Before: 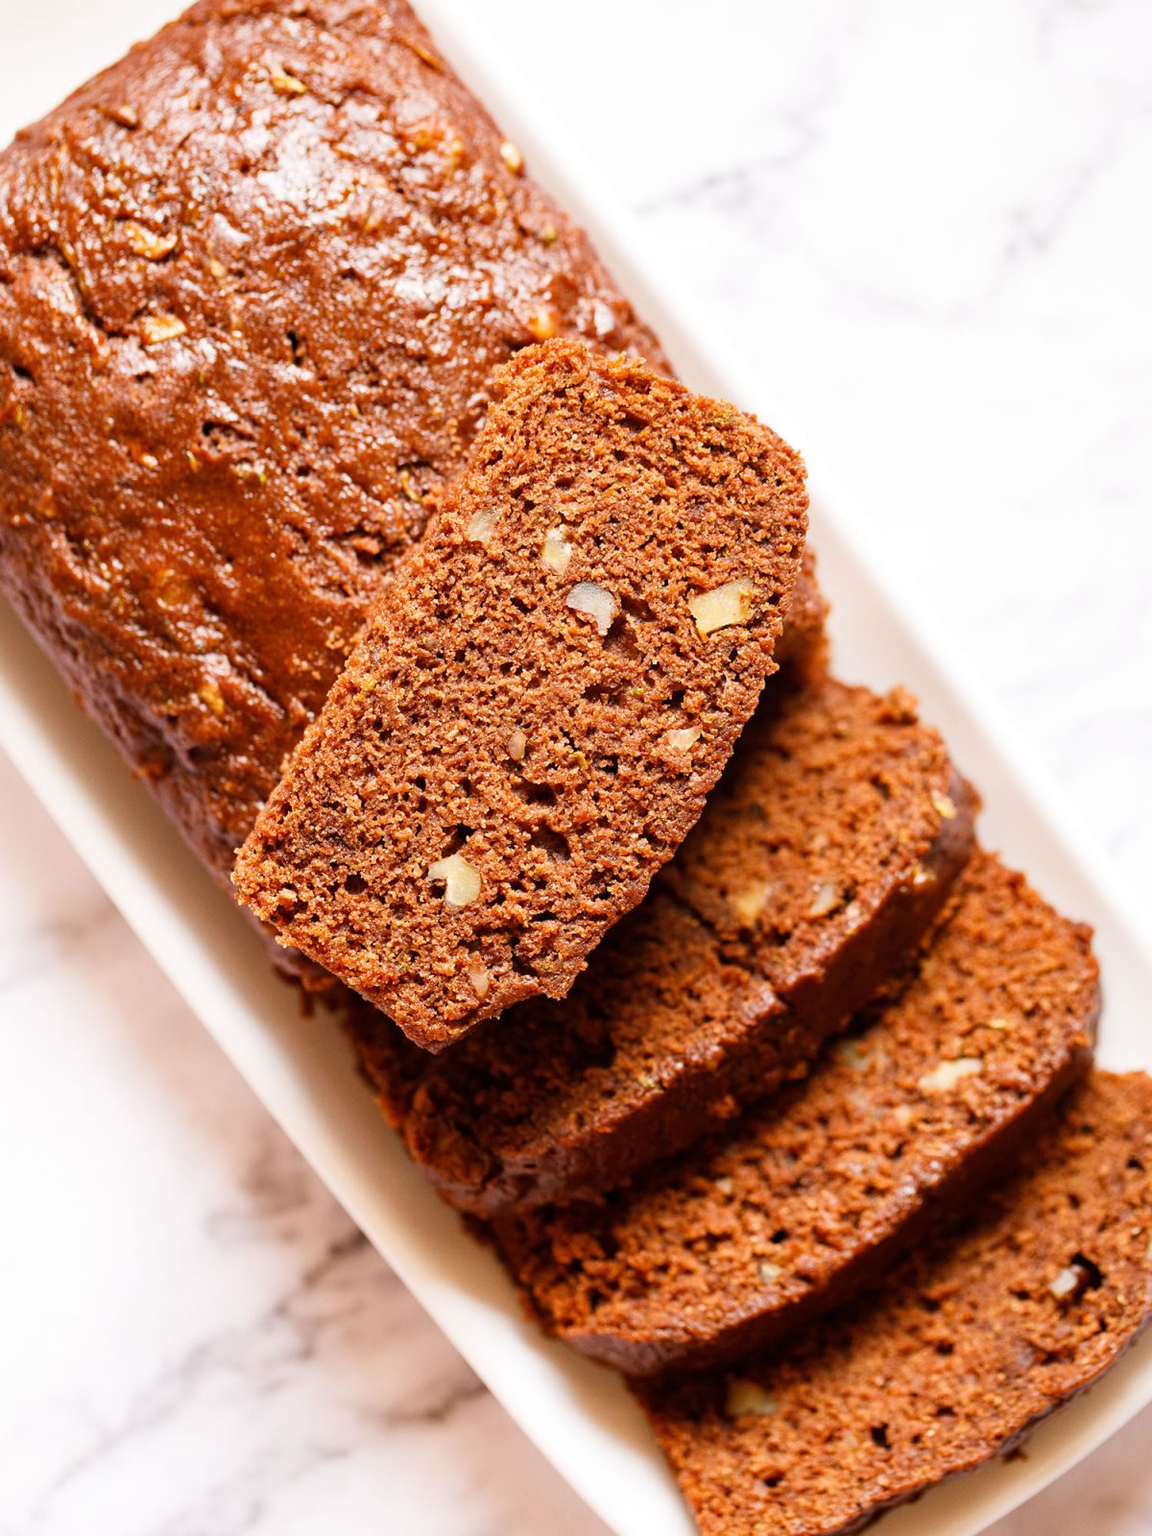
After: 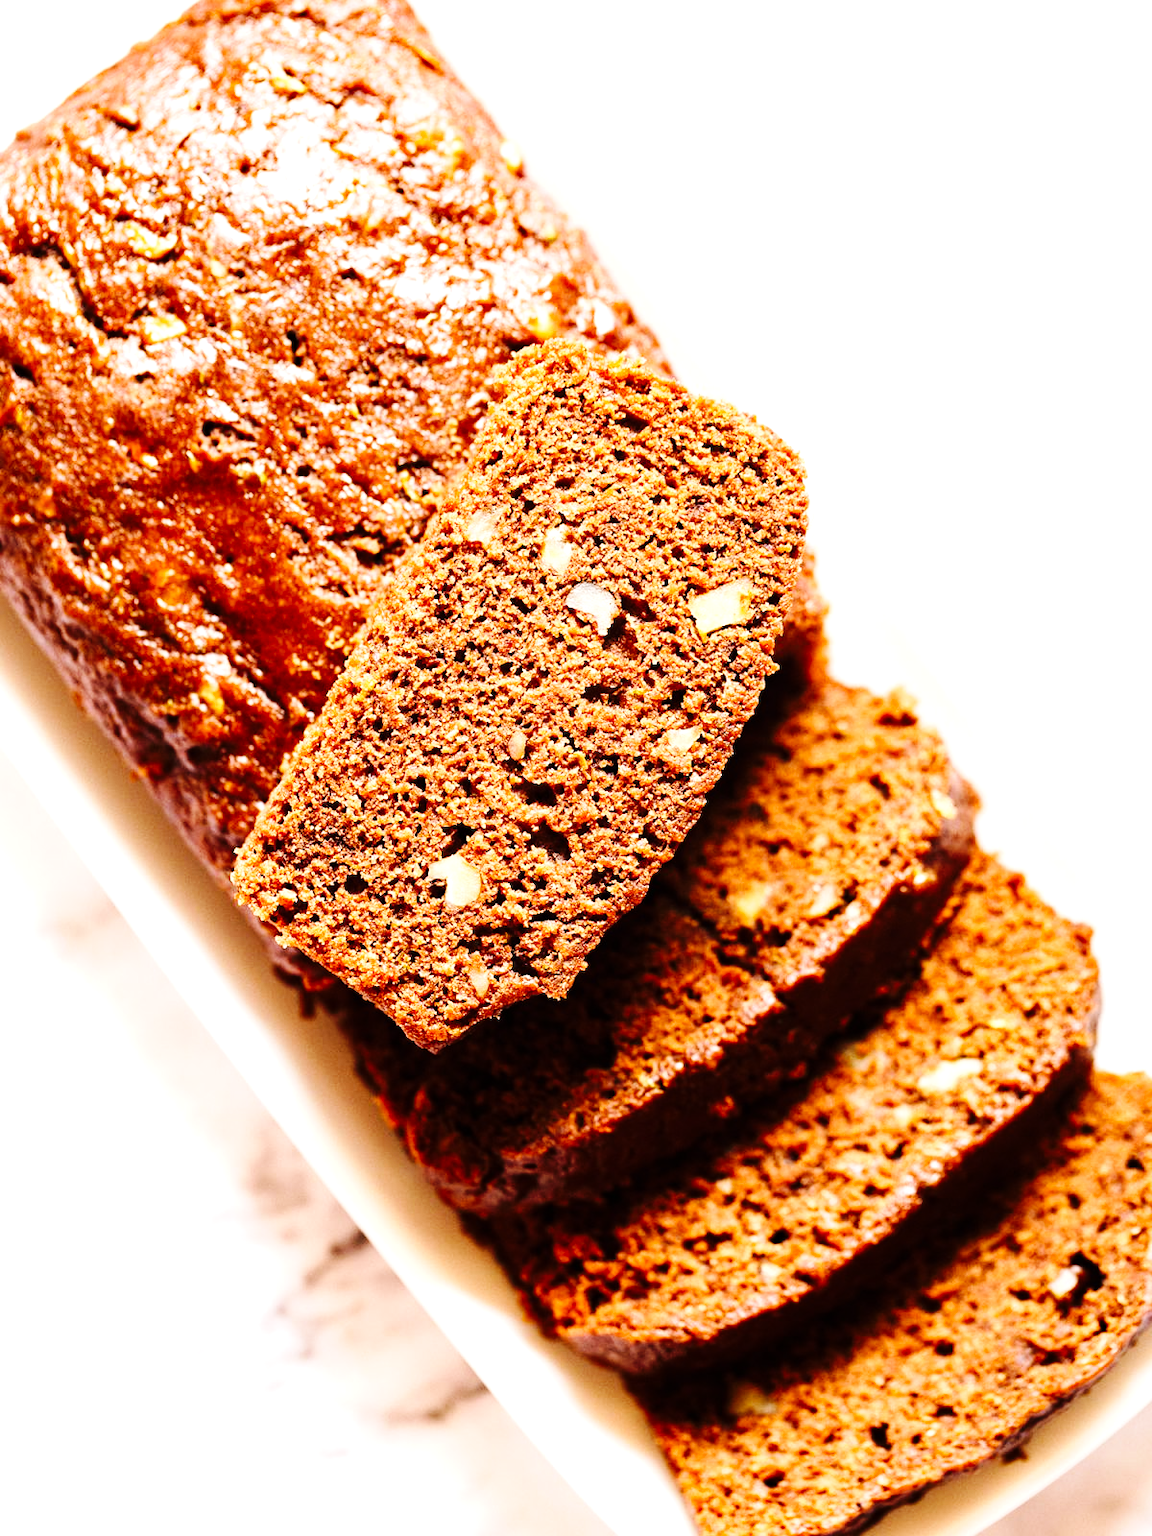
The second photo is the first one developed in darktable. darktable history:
base curve: curves: ch0 [(0, 0) (0.036, 0.025) (0.121, 0.166) (0.206, 0.329) (0.605, 0.79) (1, 1)], preserve colors none
tone equalizer: -8 EV -0.75 EV, -7 EV -0.7 EV, -6 EV -0.6 EV, -5 EV -0.4 EV, -3 EV 0.4 EV, -2 EV 0.6 EV, -1 EV 0.7 EV, +0 EV 0.75 EV, edges refinement/feathering 500, mask exposure compensation -1.57 EV, preserve details no
